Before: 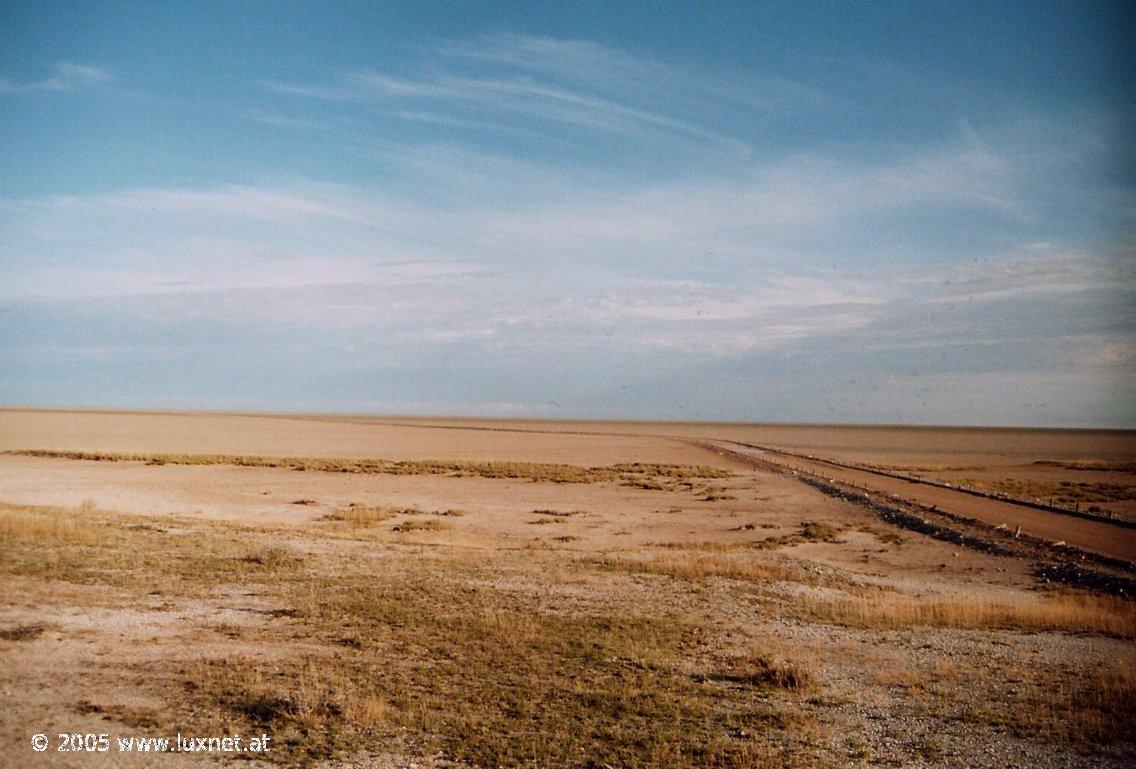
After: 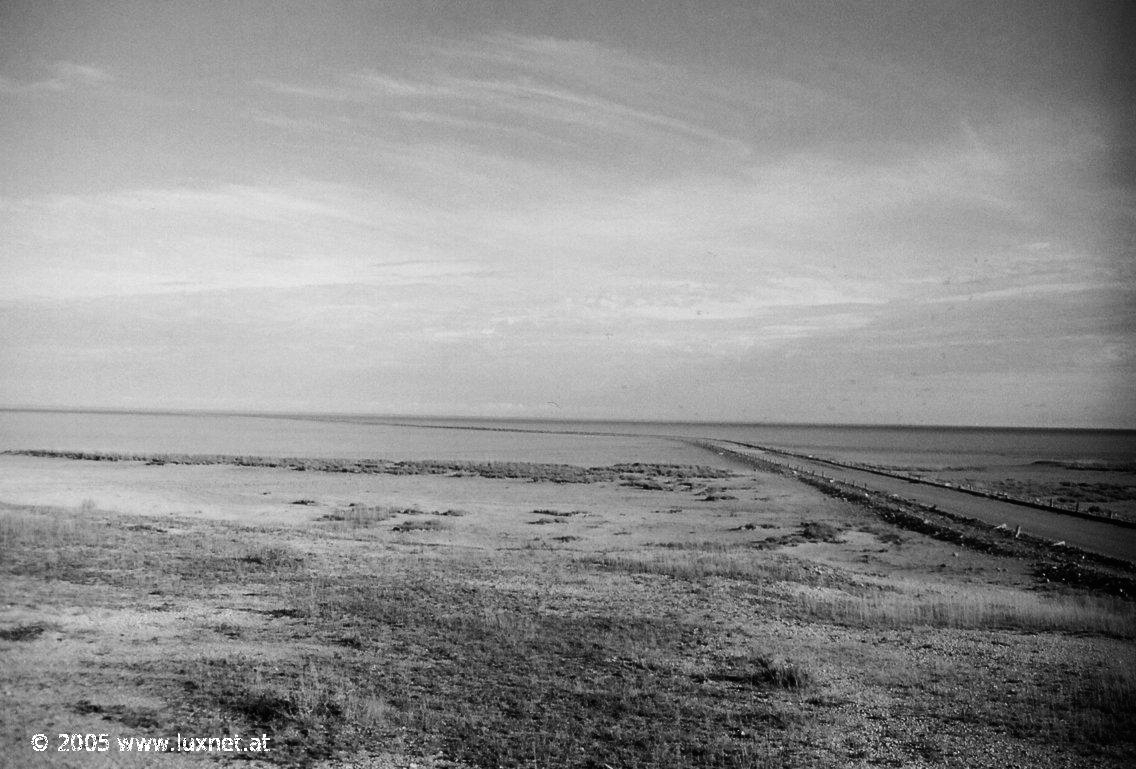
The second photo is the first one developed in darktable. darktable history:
color calibration: output gray [0.22, 0.42, 0.37, 0], gray › normalize channels true, illuminant same as pipeline (D50), adaptation XYZ, x 0.346, y 0.359, gamut compression 0
tone equalizer: -8 EV -0.417 EV, -7 EV -0.389 EV, -6 EV -0.333 EV, -5 EV -0.222 EV, -3 EV 0.222 EV, -2 EV 0.333 EV, -1 EV 0.389 EV, +0 EV 0.417 EV, edges refinement/feathering 500, mask exposure compensation -1.57 EV, preserve details no
